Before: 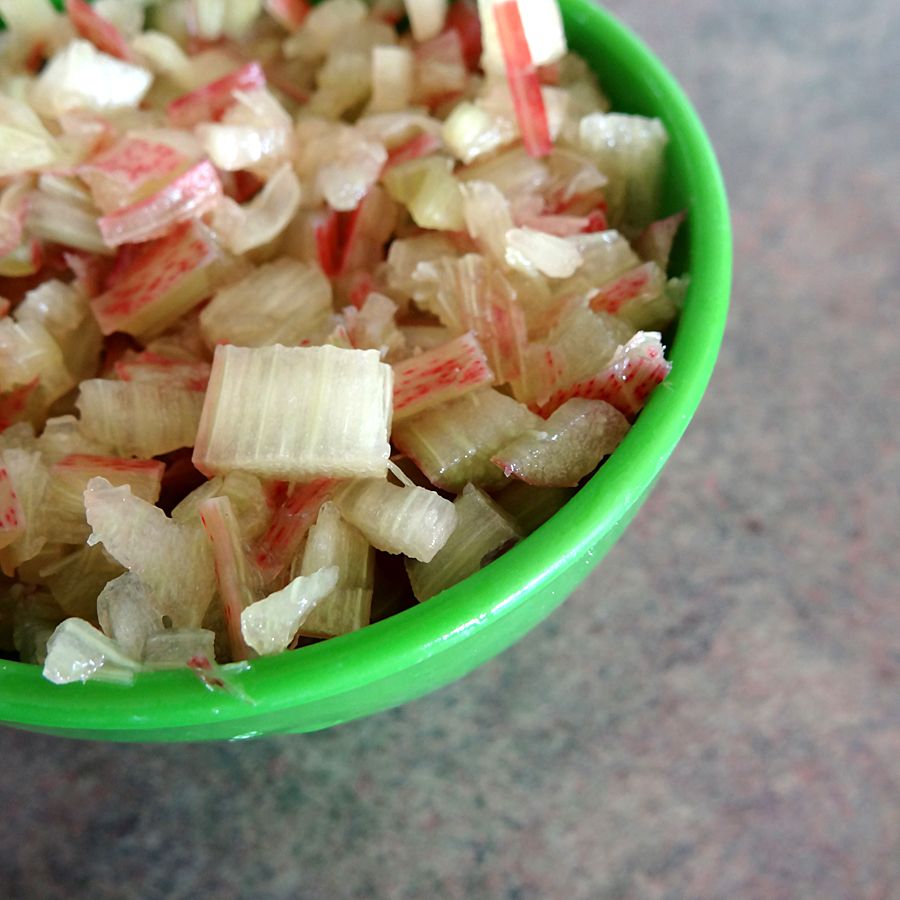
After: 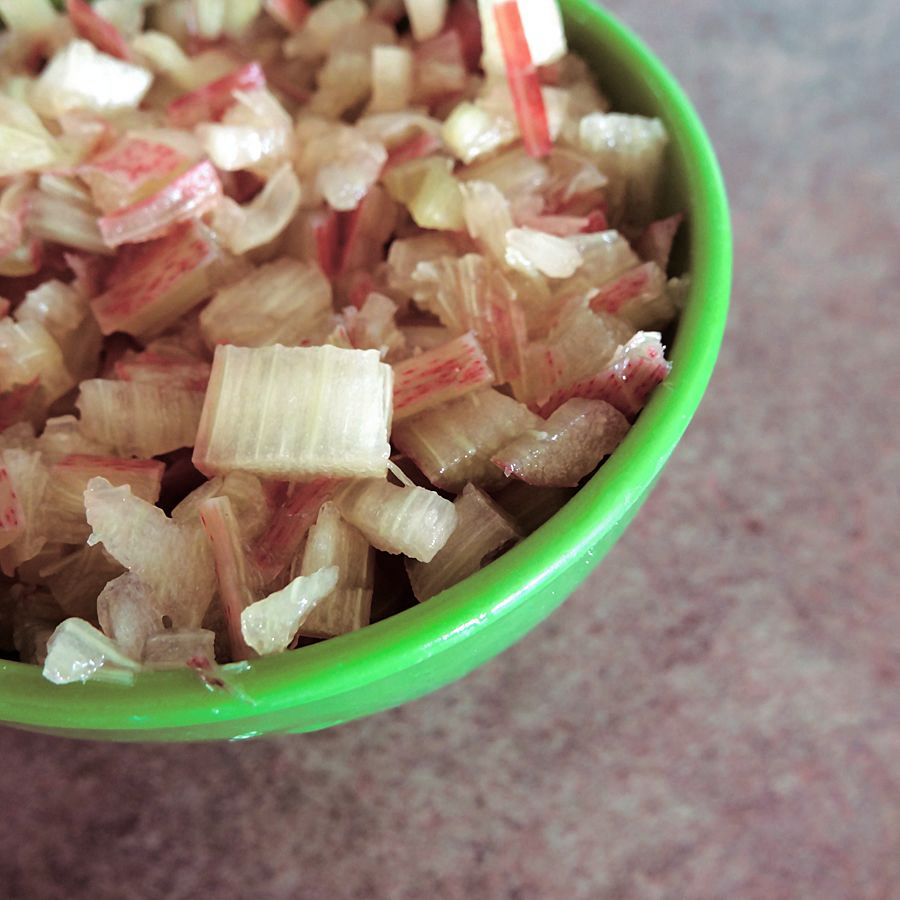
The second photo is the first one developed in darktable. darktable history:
shadows and highlights: shadows 29.61, highlights -30.47, low approximation 0.01, soften with gaussian
exposure: compensate highlight preservation false
split-toning: shadows › saturation 0.41, highlights › saturation 0, compress 33.55%
